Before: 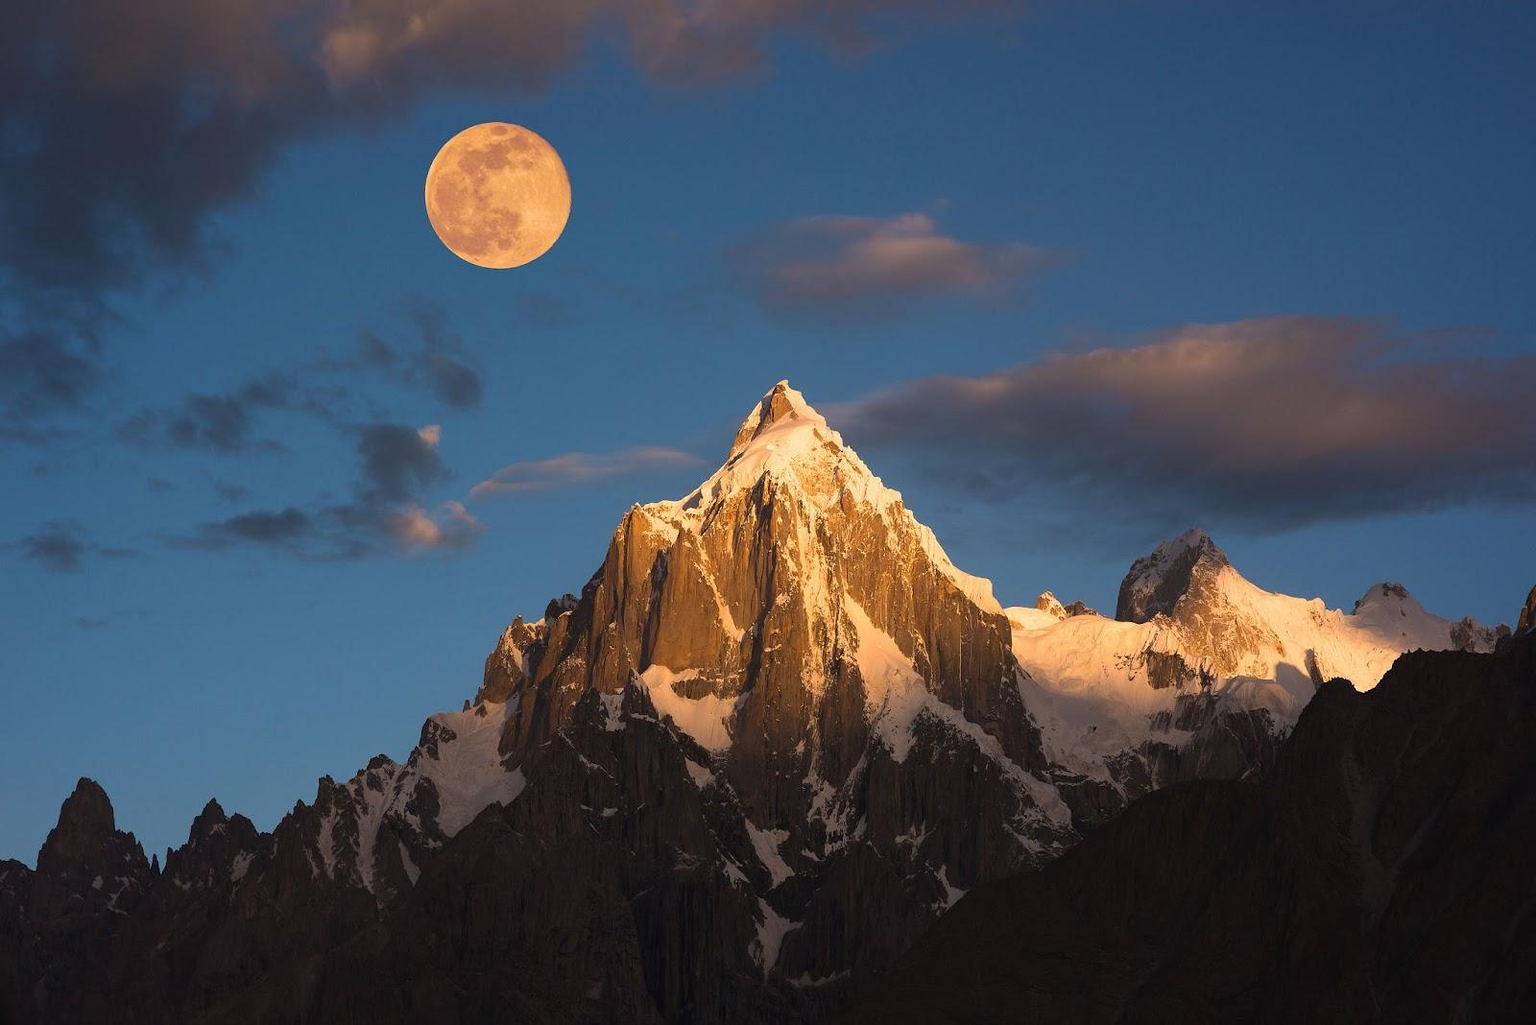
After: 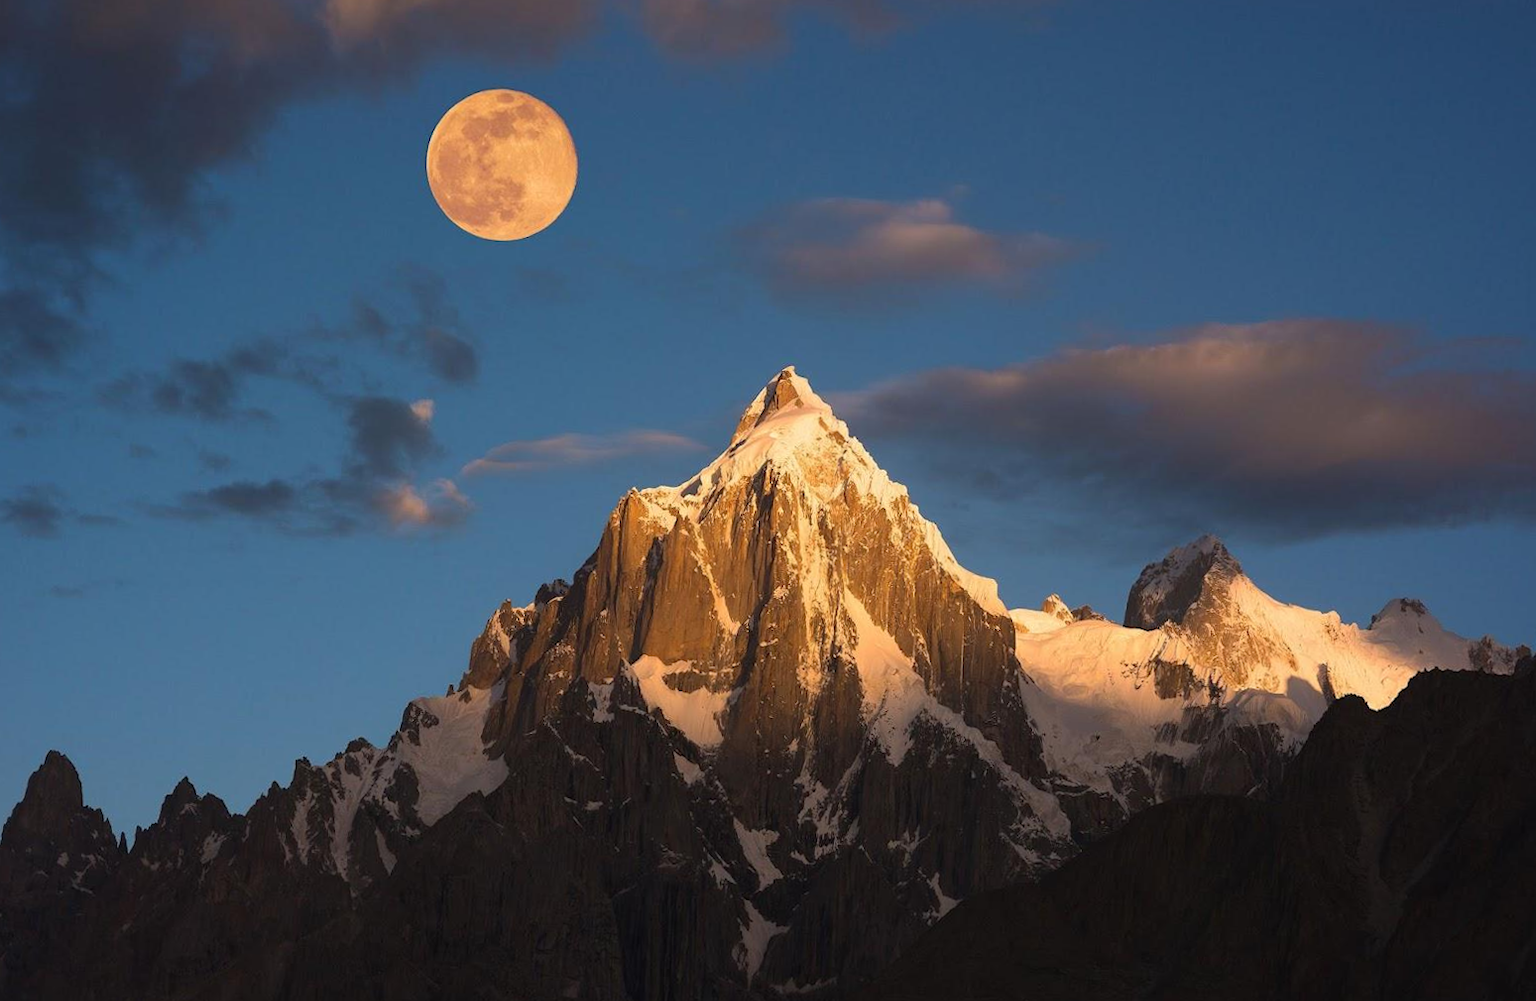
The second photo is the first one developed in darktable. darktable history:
rotate and perspective: rotation 1.57°, crop left 0.018, crop right 0.982, crop top 0.039, crop bottom 0.961
crop and rotate: angle -0.5°
